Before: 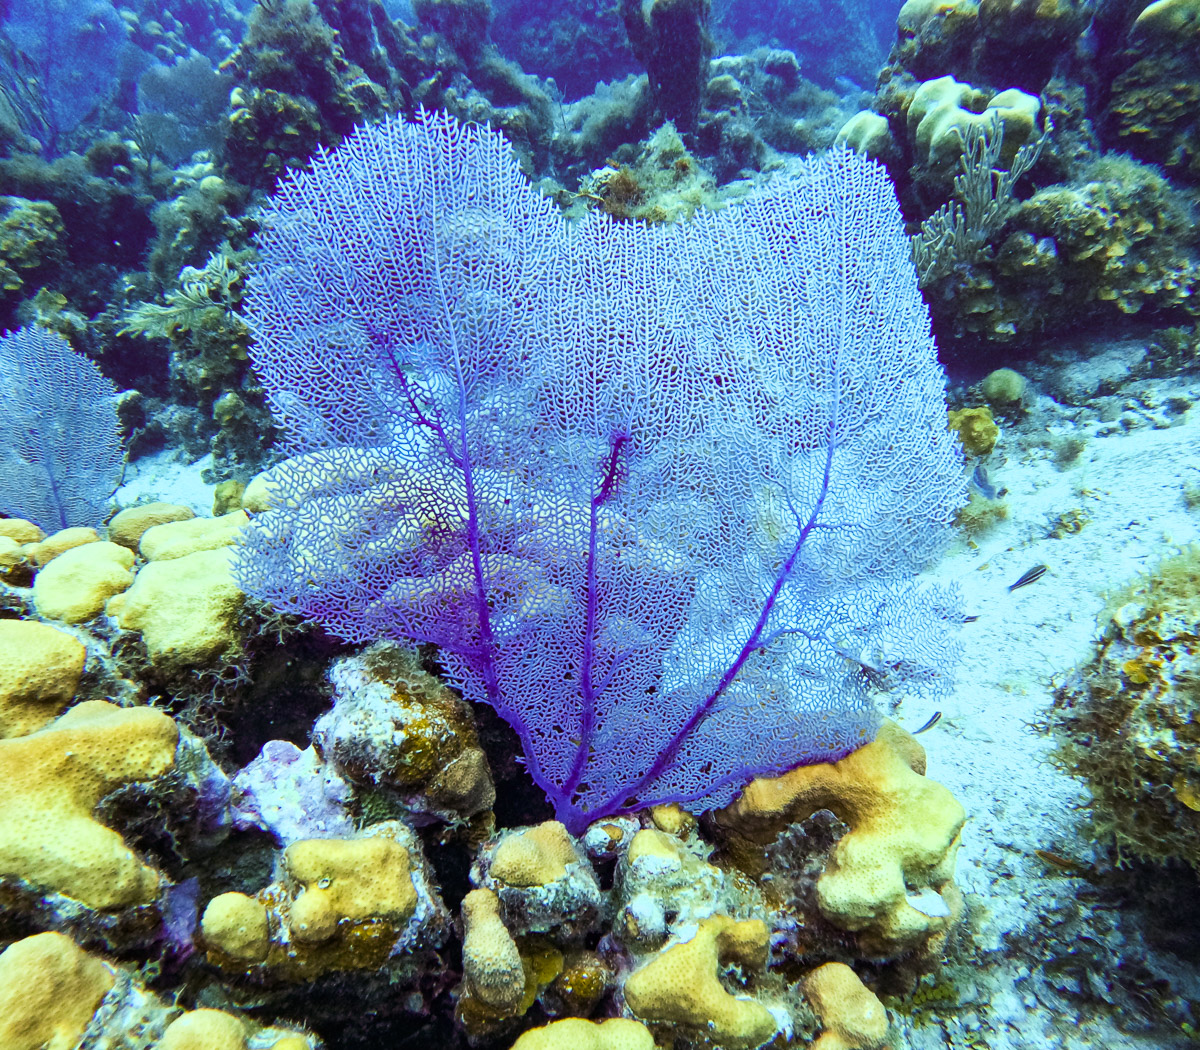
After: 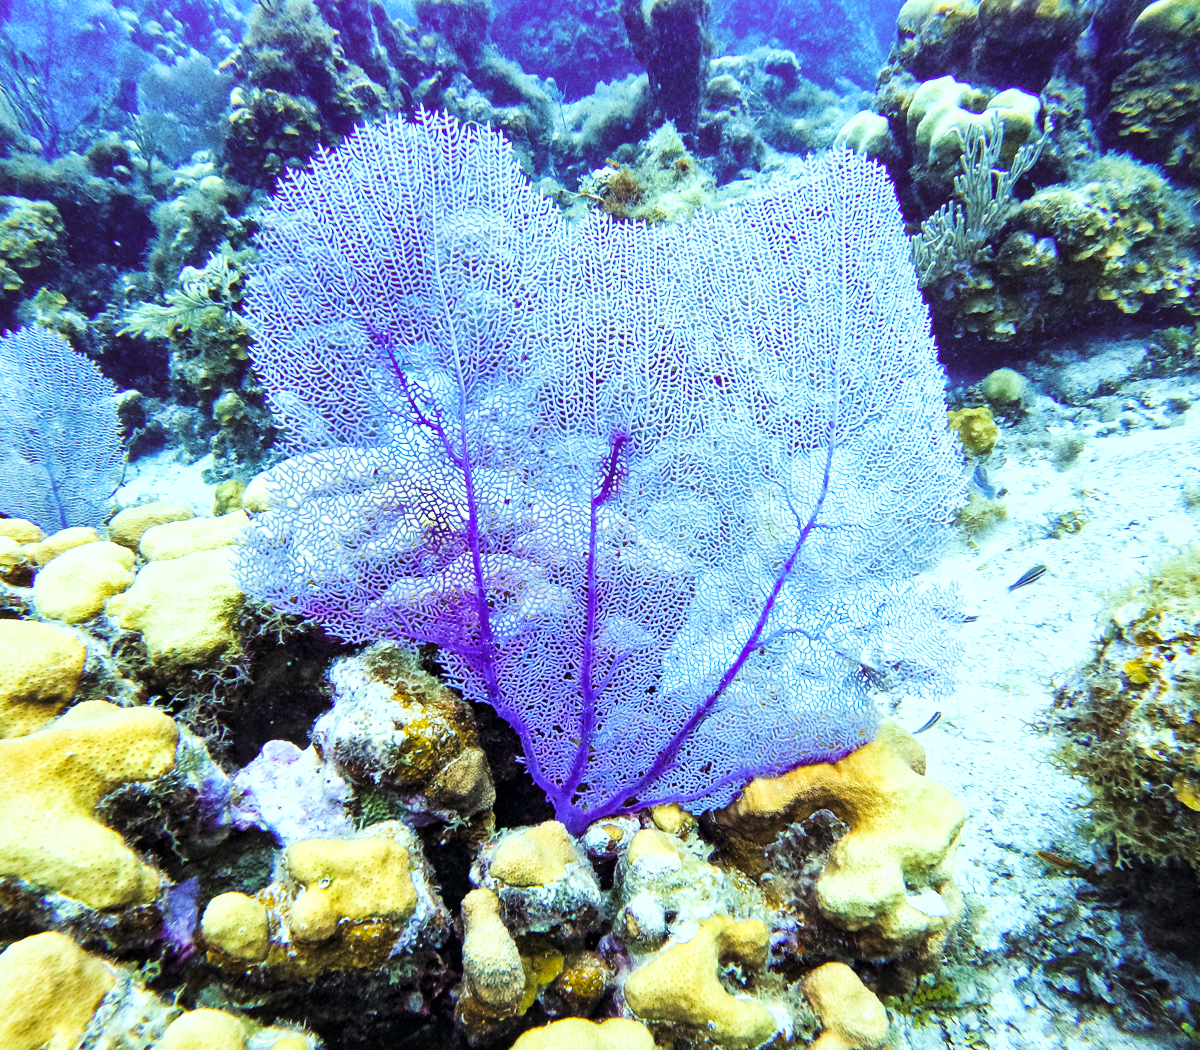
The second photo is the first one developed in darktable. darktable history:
contrast brightness saturation: brightness 0.137
local contrast: mode bilateral grid, contrast 20, coarseness 51, detail 143%, midtone range 0.2
base curve: curves: ch0 [(0, 0) (0.032, 0.025) (0.121, 0.166) (0.206, 0.329) (0.605, 0.79) (1, 1)], preserve colors none
